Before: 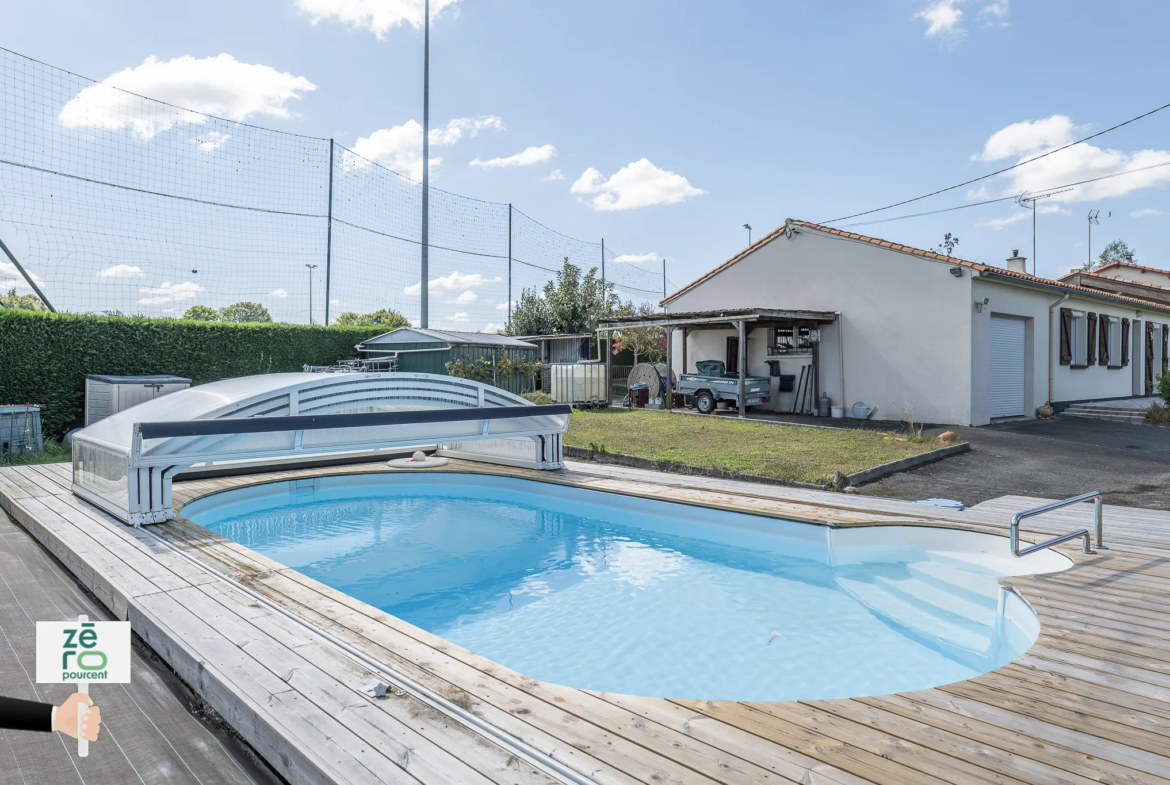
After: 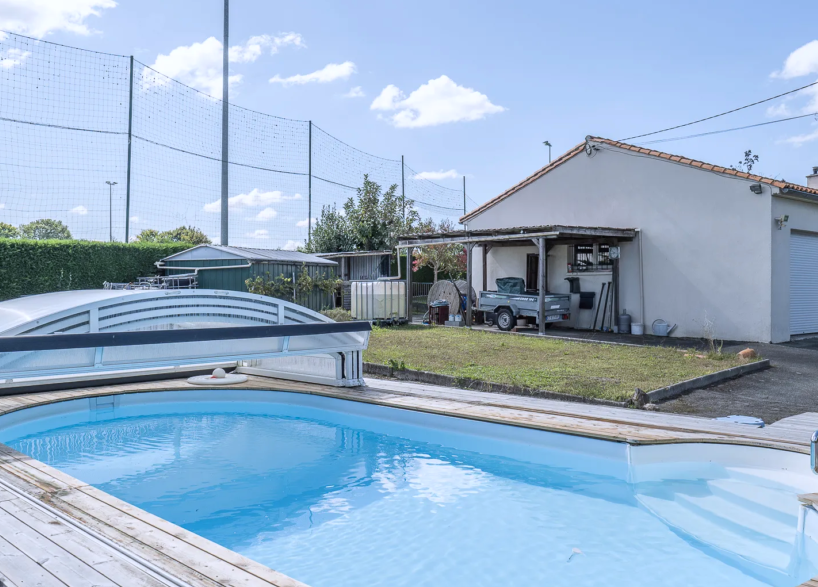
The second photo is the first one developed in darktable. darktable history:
crop and rotate: left 17.148%, top 10.636%, right 12.914%, bottom 14.478%
color calibration: illuminant as shot in camera, x 0.358, y 0.373, temperature 4628.91 K
